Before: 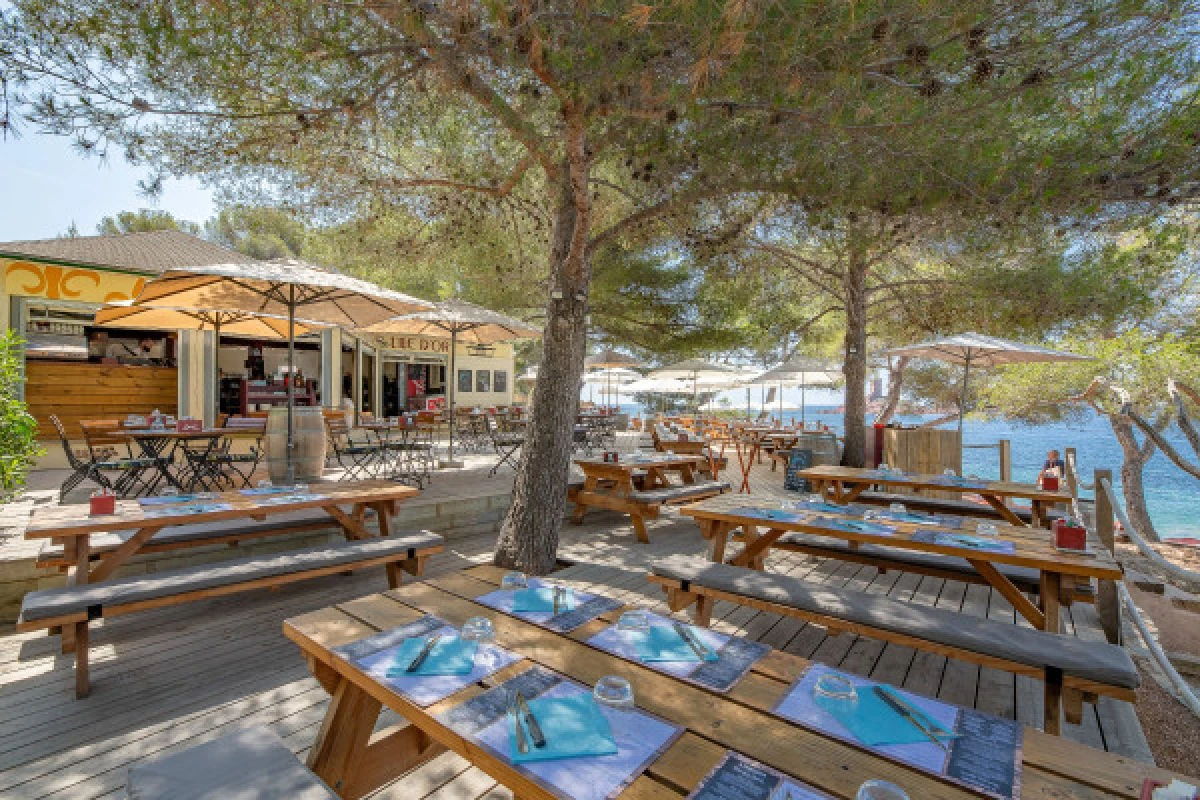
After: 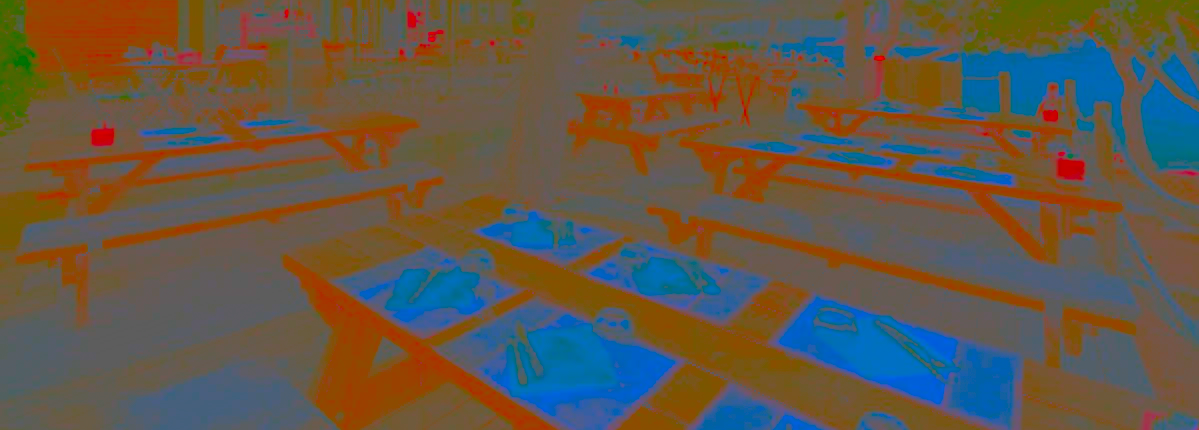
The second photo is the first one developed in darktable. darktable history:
sharpen: on, module defaults
color balance: output saturation 120%
crop and rotate: top 46.237%
contrast brightness saturation: contrast -0.99, brightness -0.17, saturation 0.75
